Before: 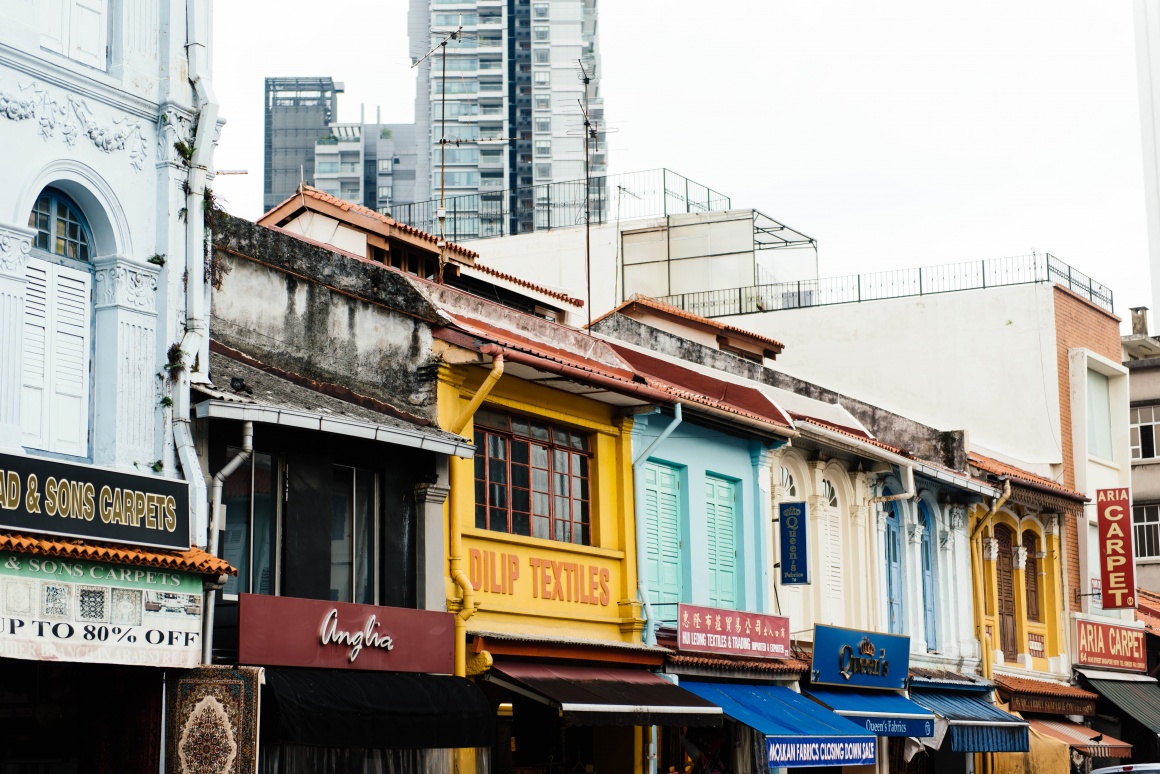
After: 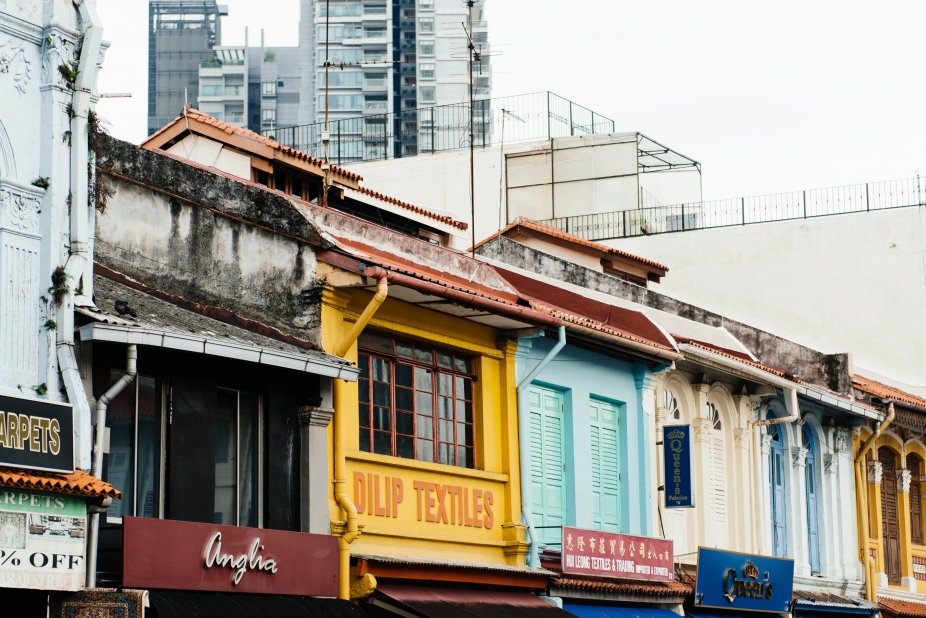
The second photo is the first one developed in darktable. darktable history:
crop and rotate: left 10.071%, top 10.071%, right 10.02%, bottom 10.02%
exposure: exposure -0.04 EV, compensate highlight preservation false
